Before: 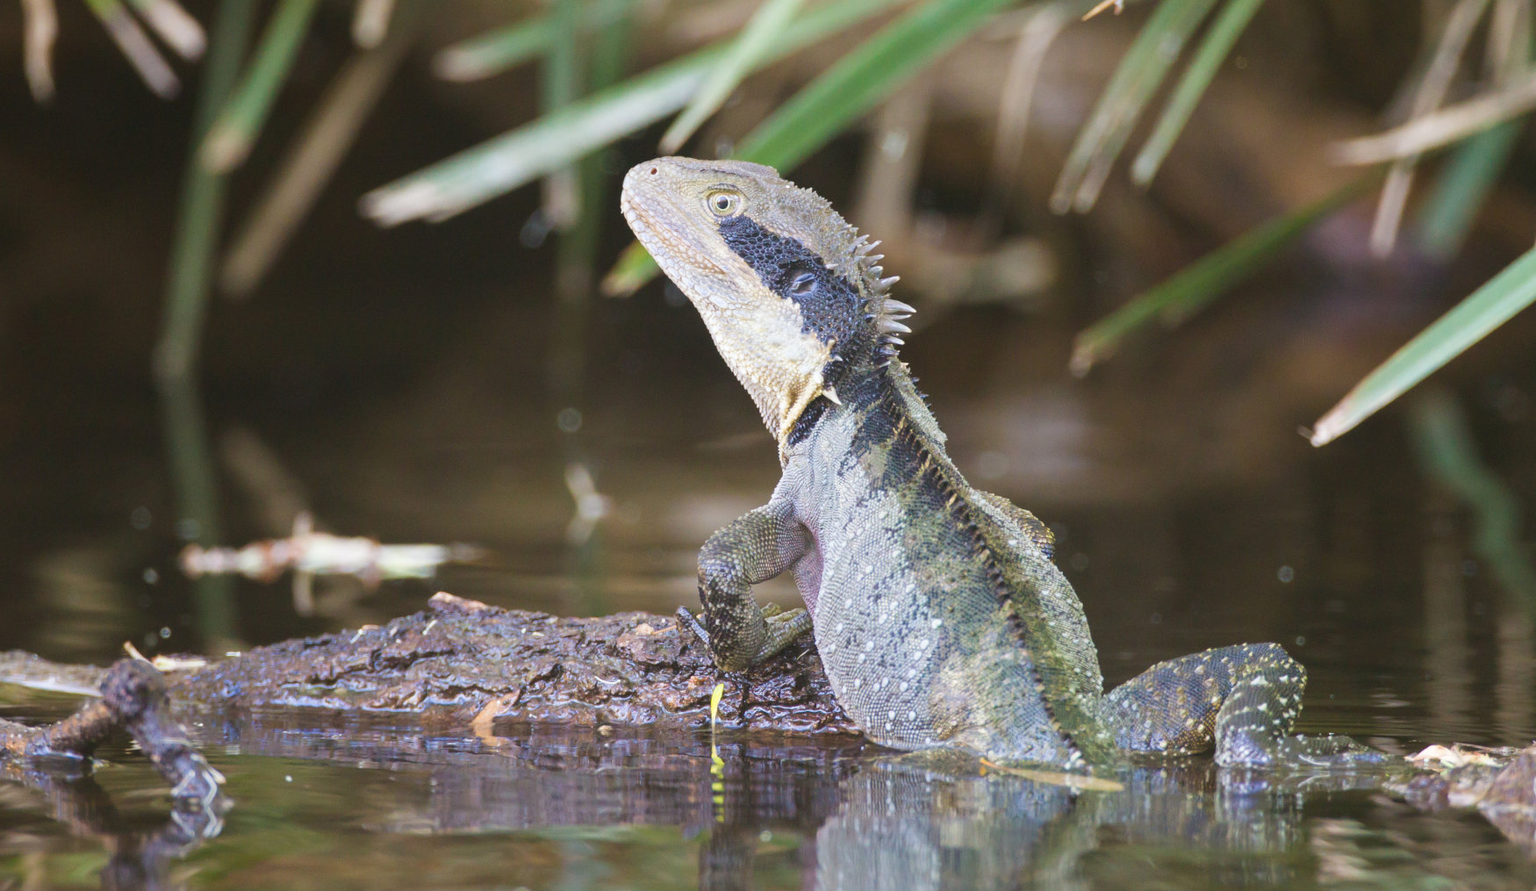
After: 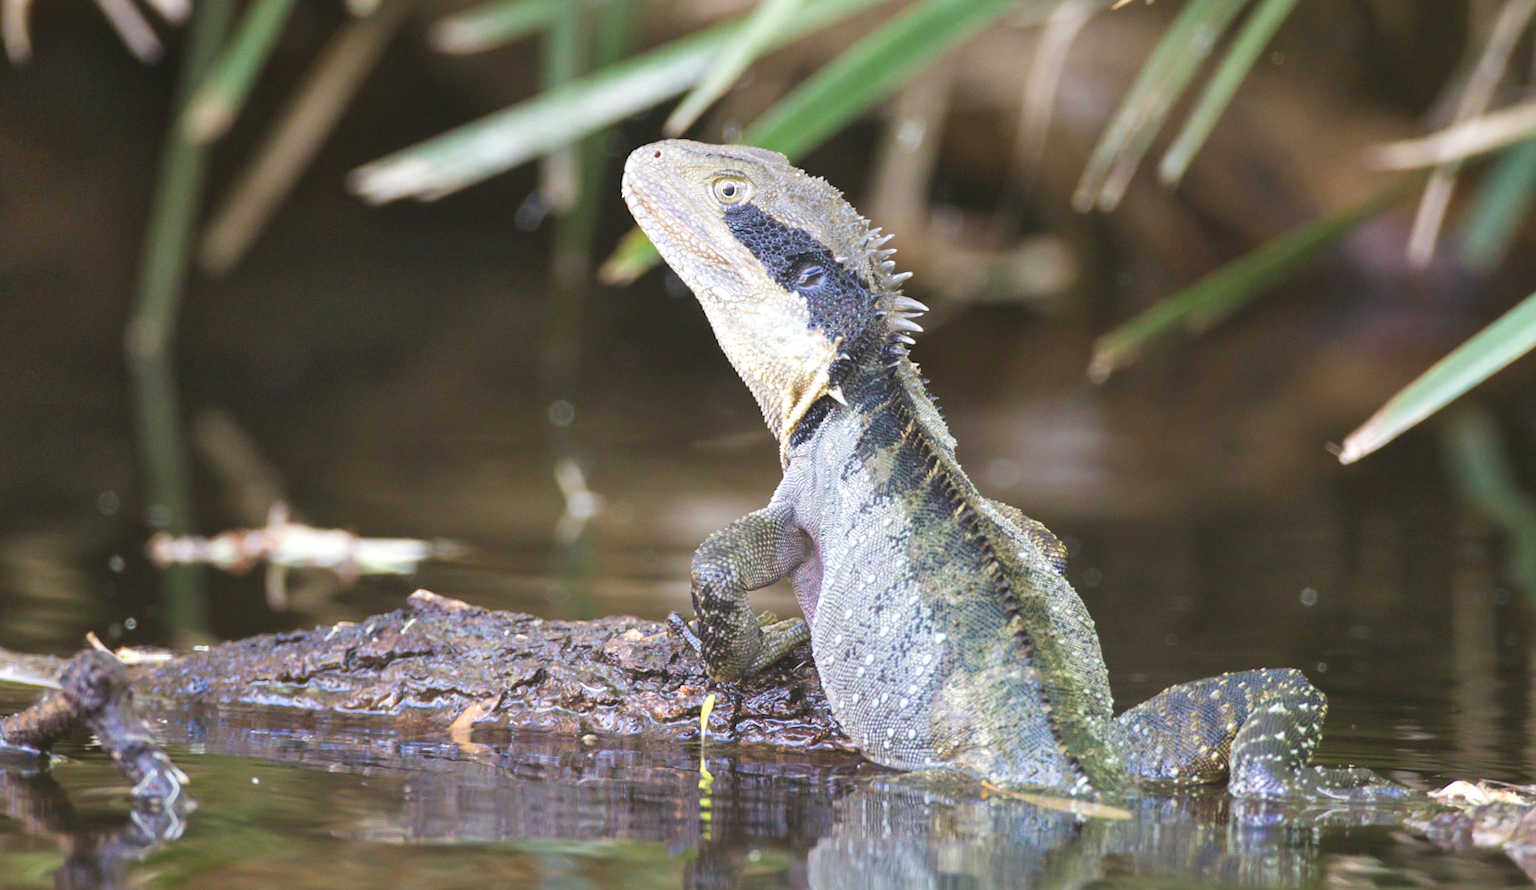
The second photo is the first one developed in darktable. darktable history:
shadows and highlights: radius 44.78, white point adjustment 6.64, compress 79.65%, highlights color adjustment 78.42%, soften with gaussian
crop and rotate: angle -1.69°
